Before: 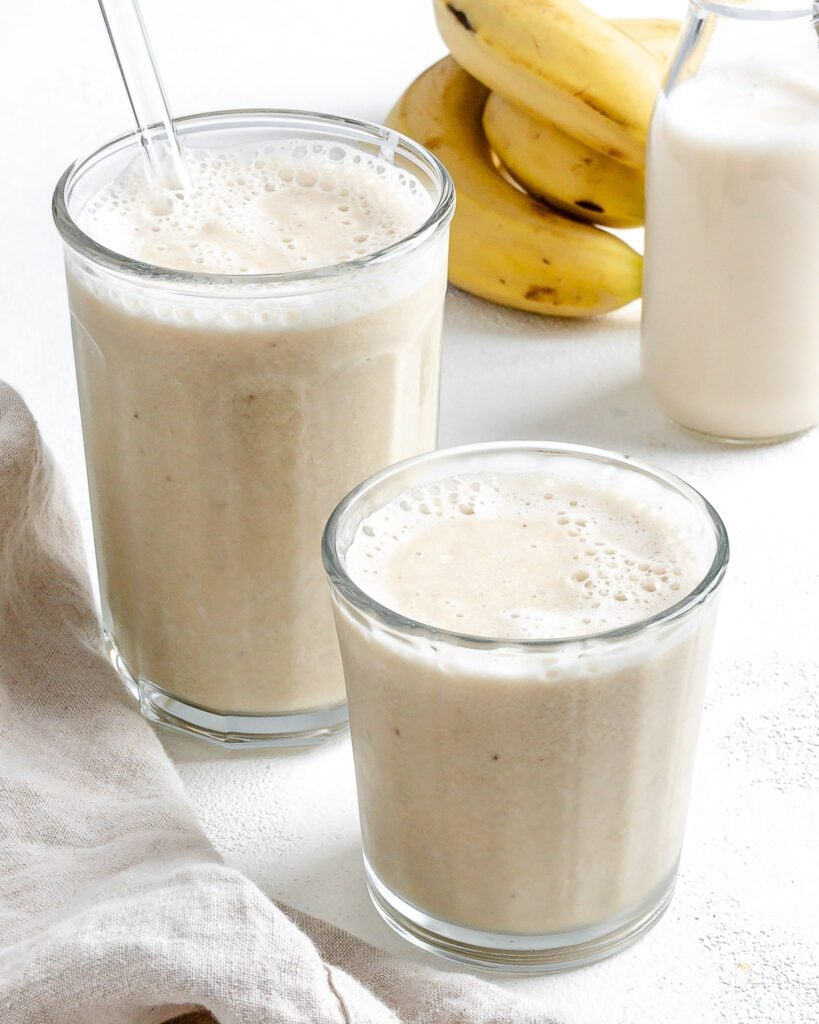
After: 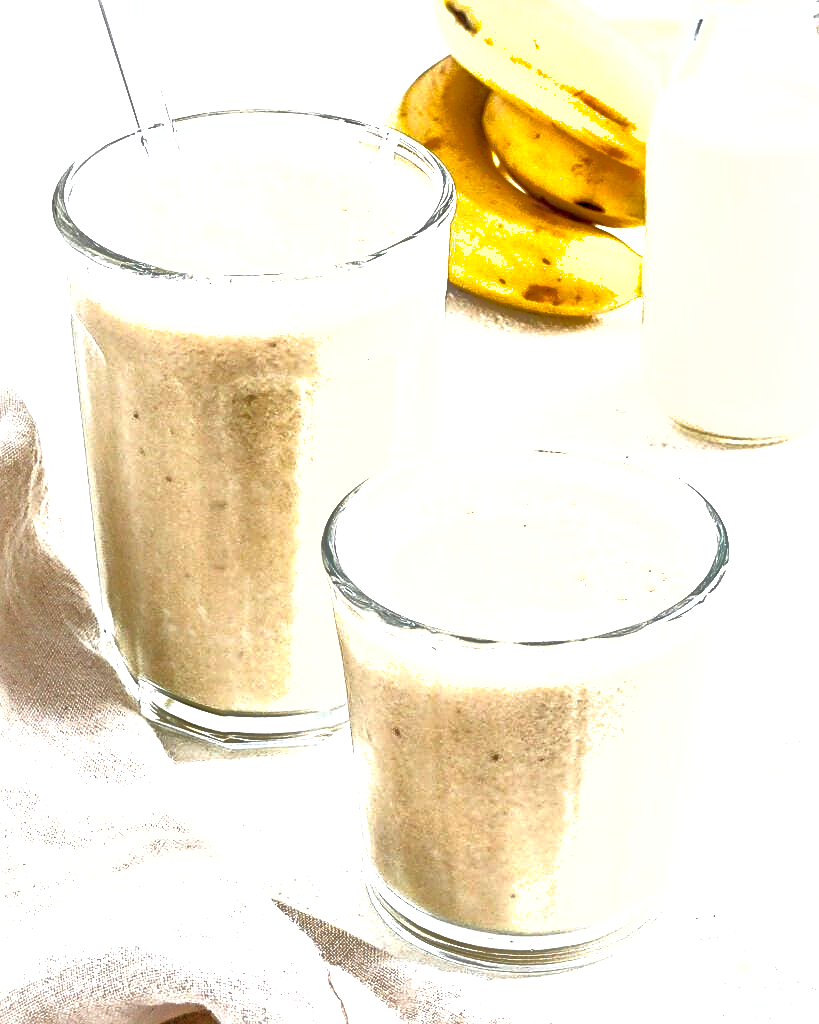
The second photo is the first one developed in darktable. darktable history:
levels: levels [0, 0.476, 0.951]
tone equalizer: on, module defaults
sharpen: on, module defaults
exposure: exposure 1.064 EV, compensate highlight preservation false
shadows and highlights: on, module defaults
local contrast: mode bilateral grid, contrast 50, coarseness 51, detail 150%, midtone range 0.2
